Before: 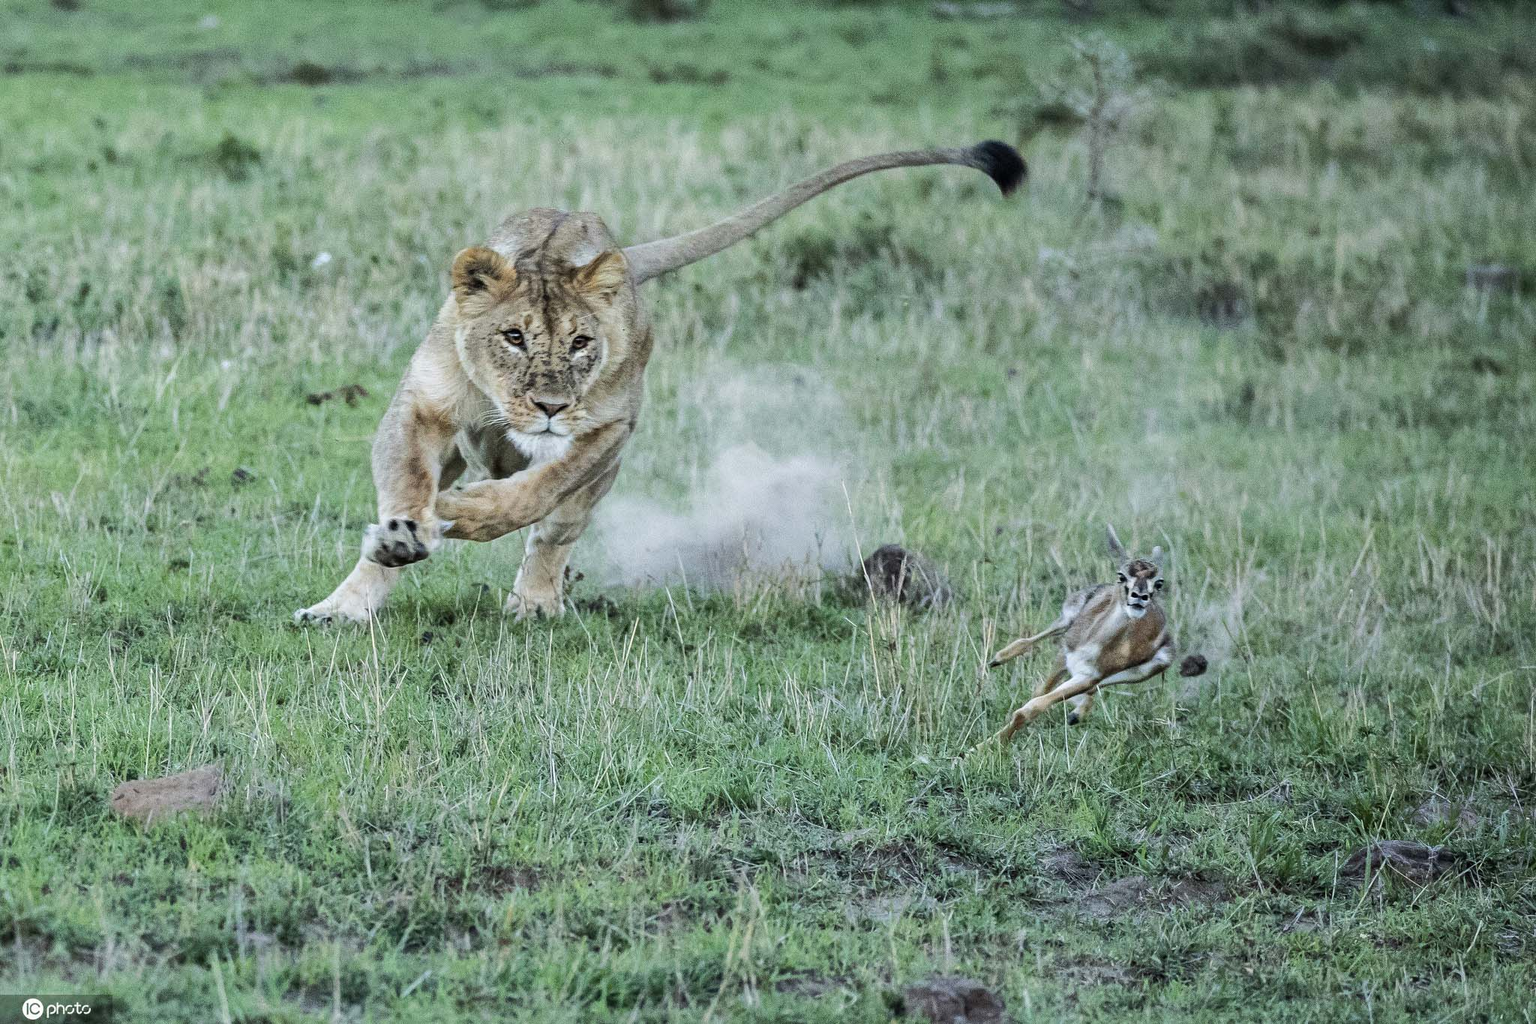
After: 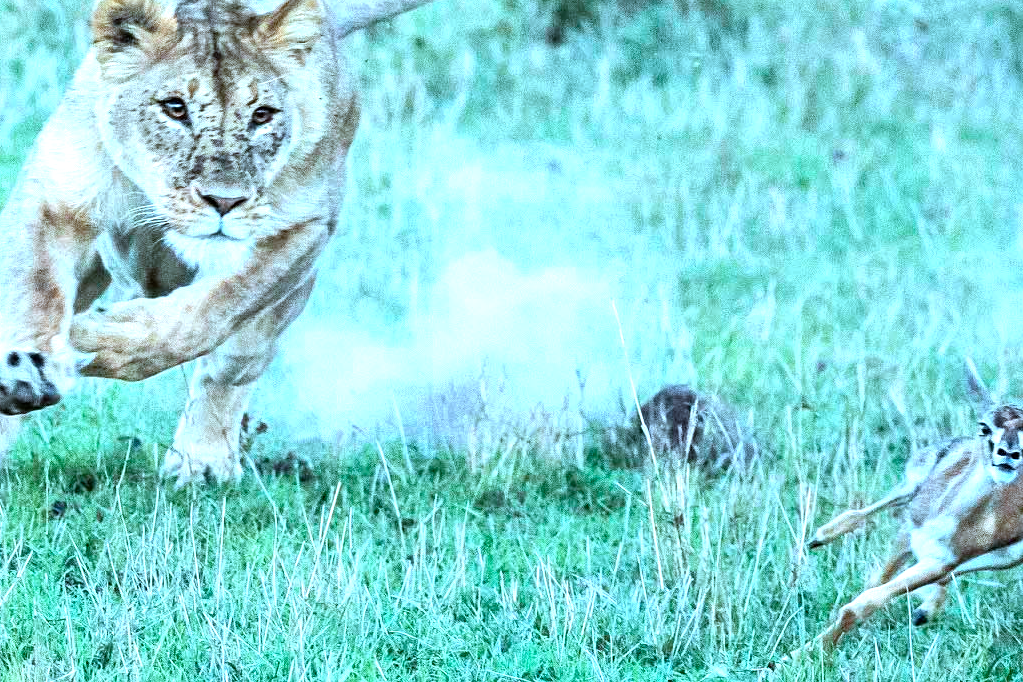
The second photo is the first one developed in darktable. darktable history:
crop: left 25%, top 25%, right 25%, bottom 25%
color correction: highlights a* -4.18, highlights b* -10.81
exposure: exposure 1.16 EV, compensate exposure bias true, compensate highlight preservation false
white balance: red 0.924, blue 1.095
